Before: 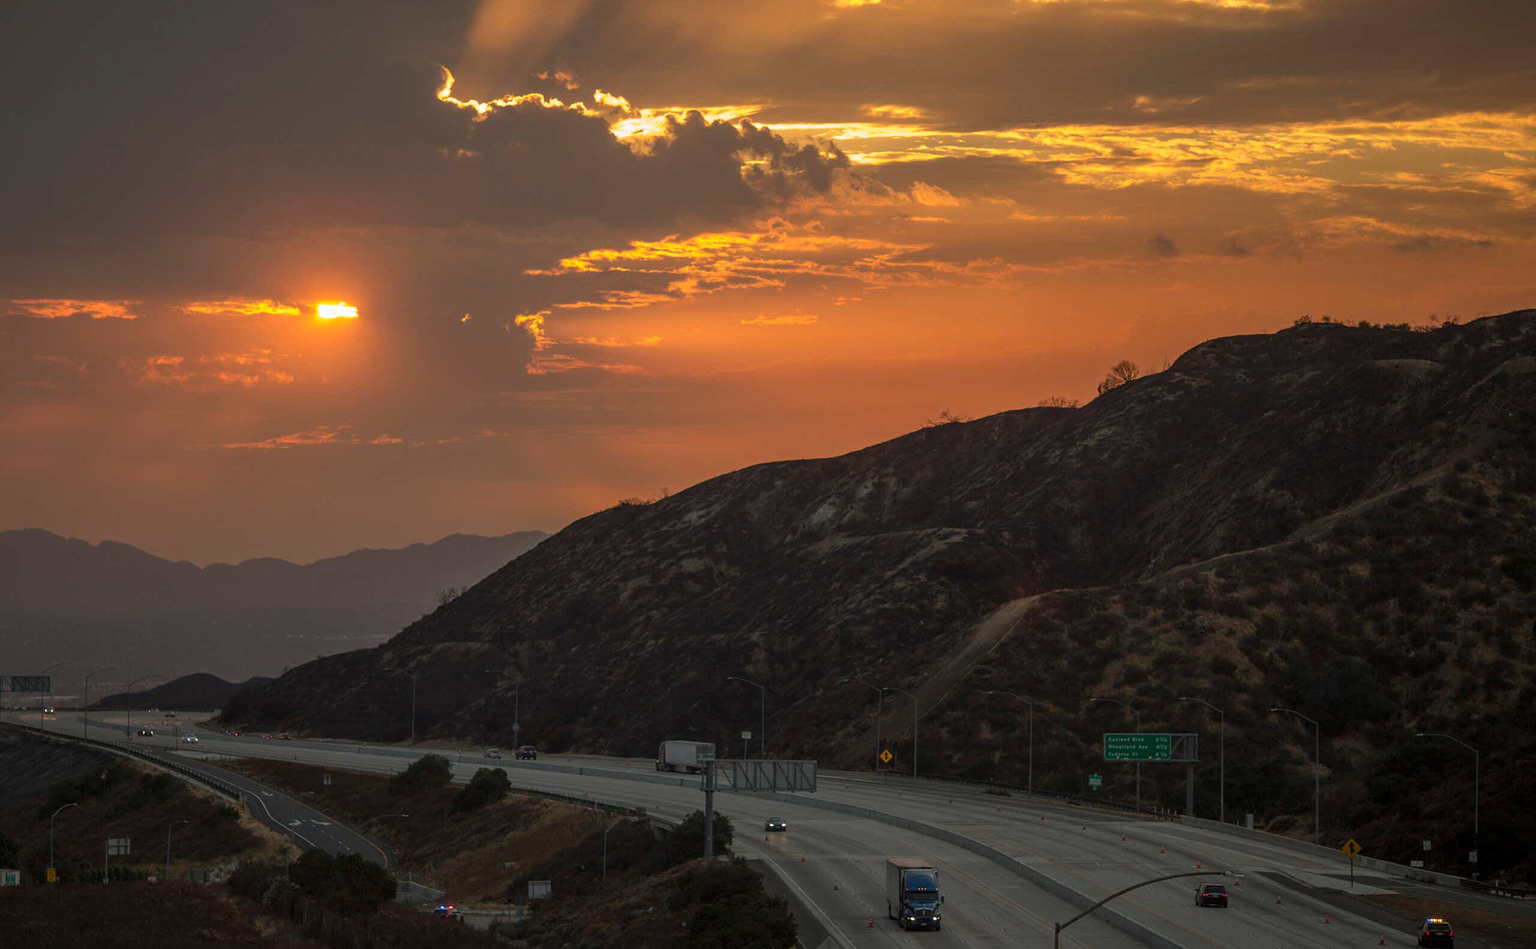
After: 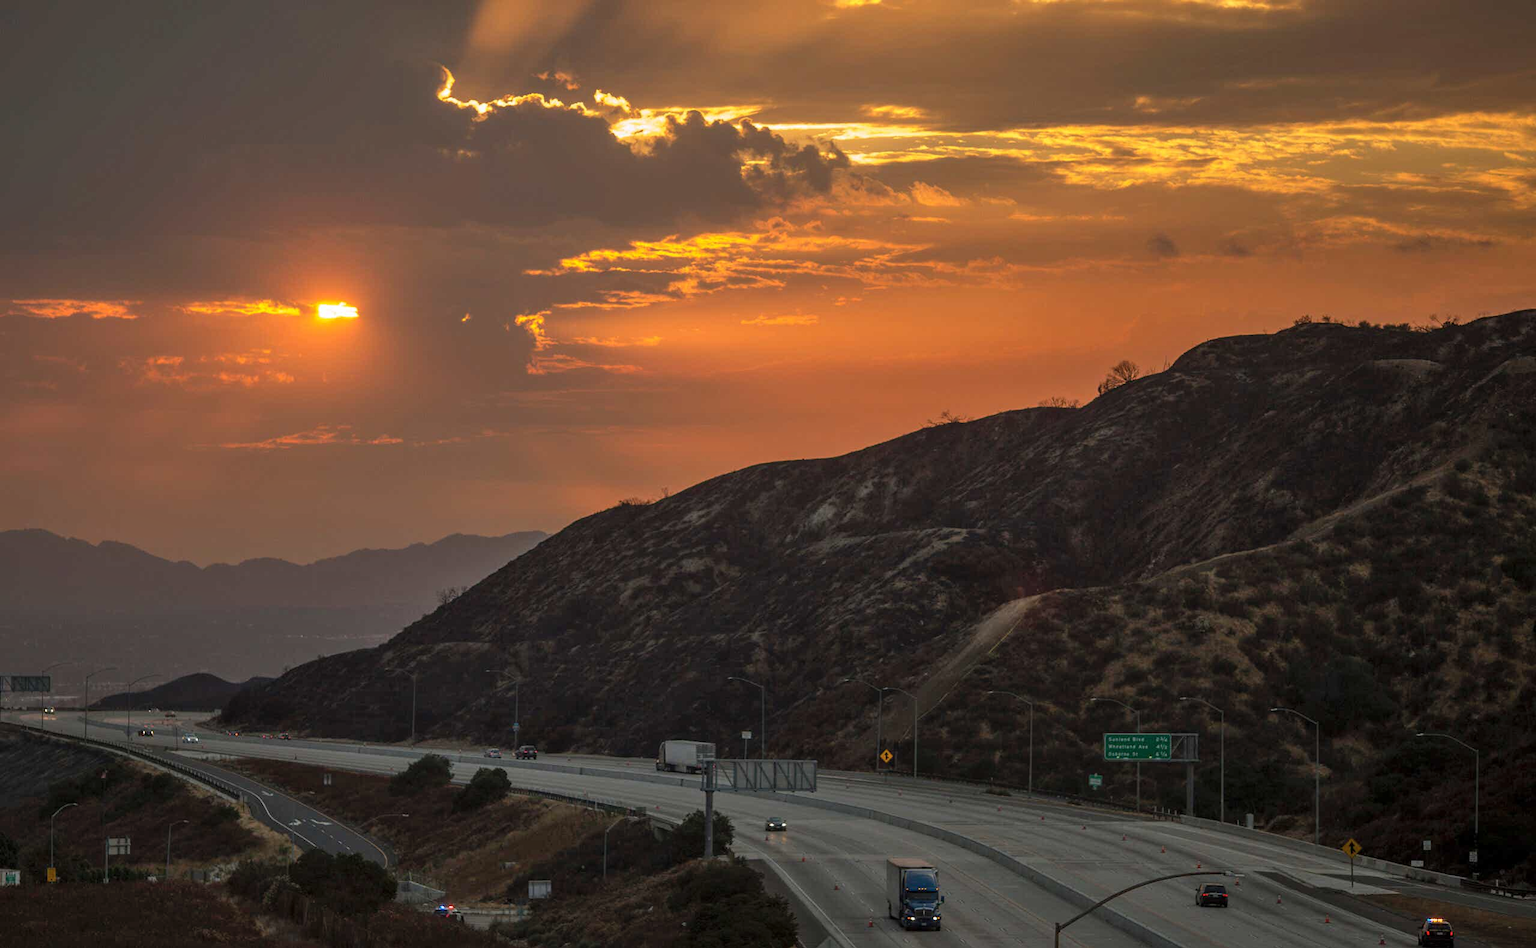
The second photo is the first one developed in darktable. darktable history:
shadows and highlights: shadows 37.02, highlights -27.89, soften with gaussian
